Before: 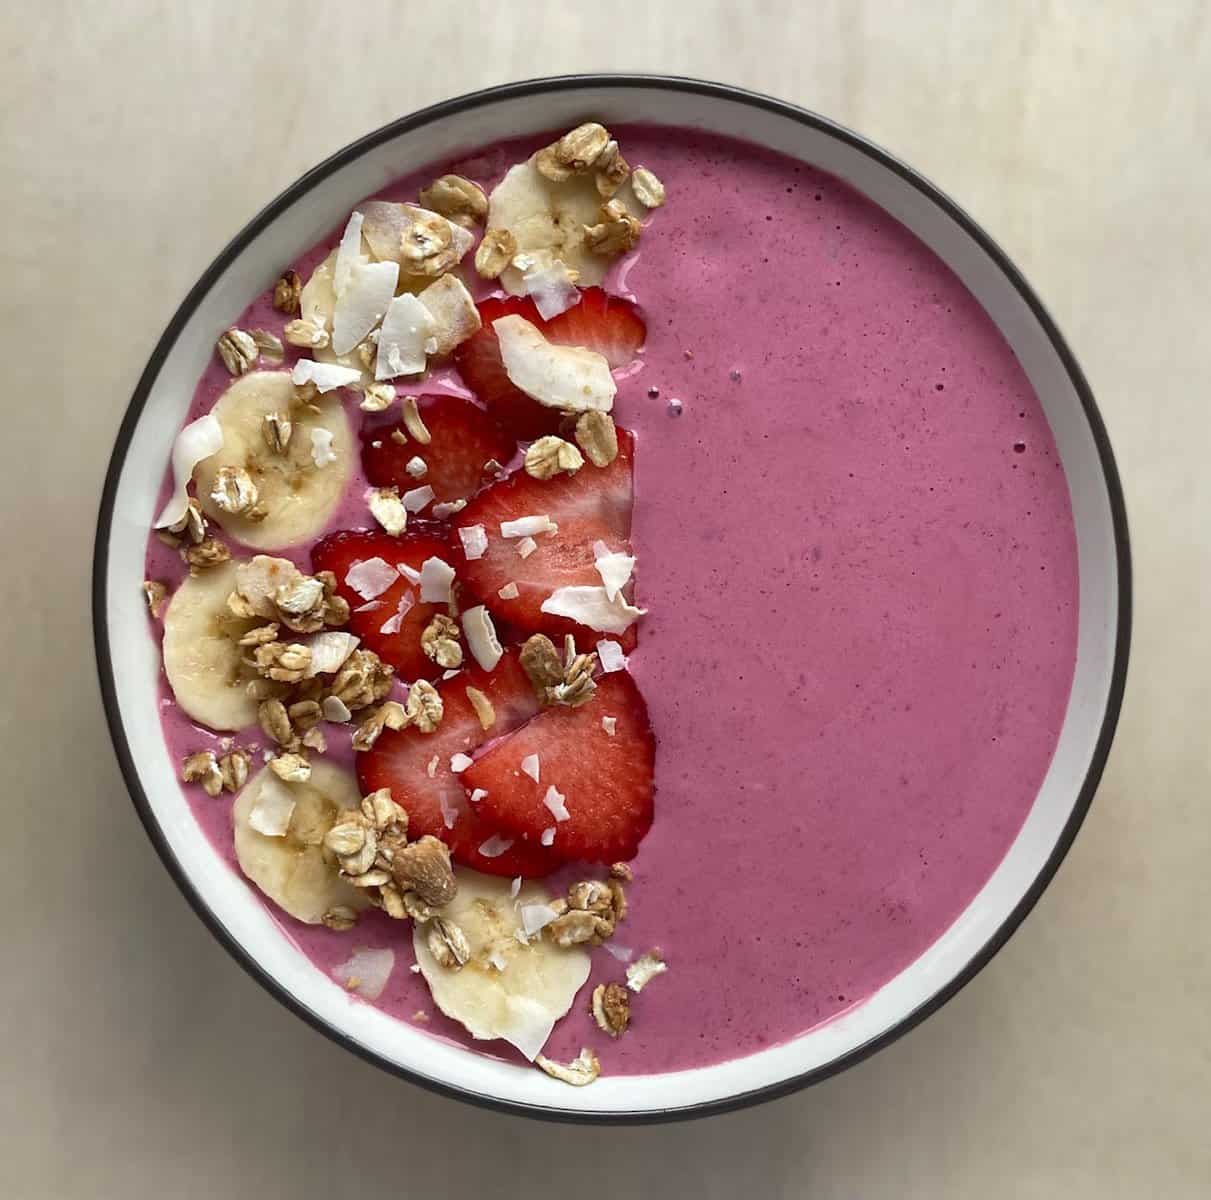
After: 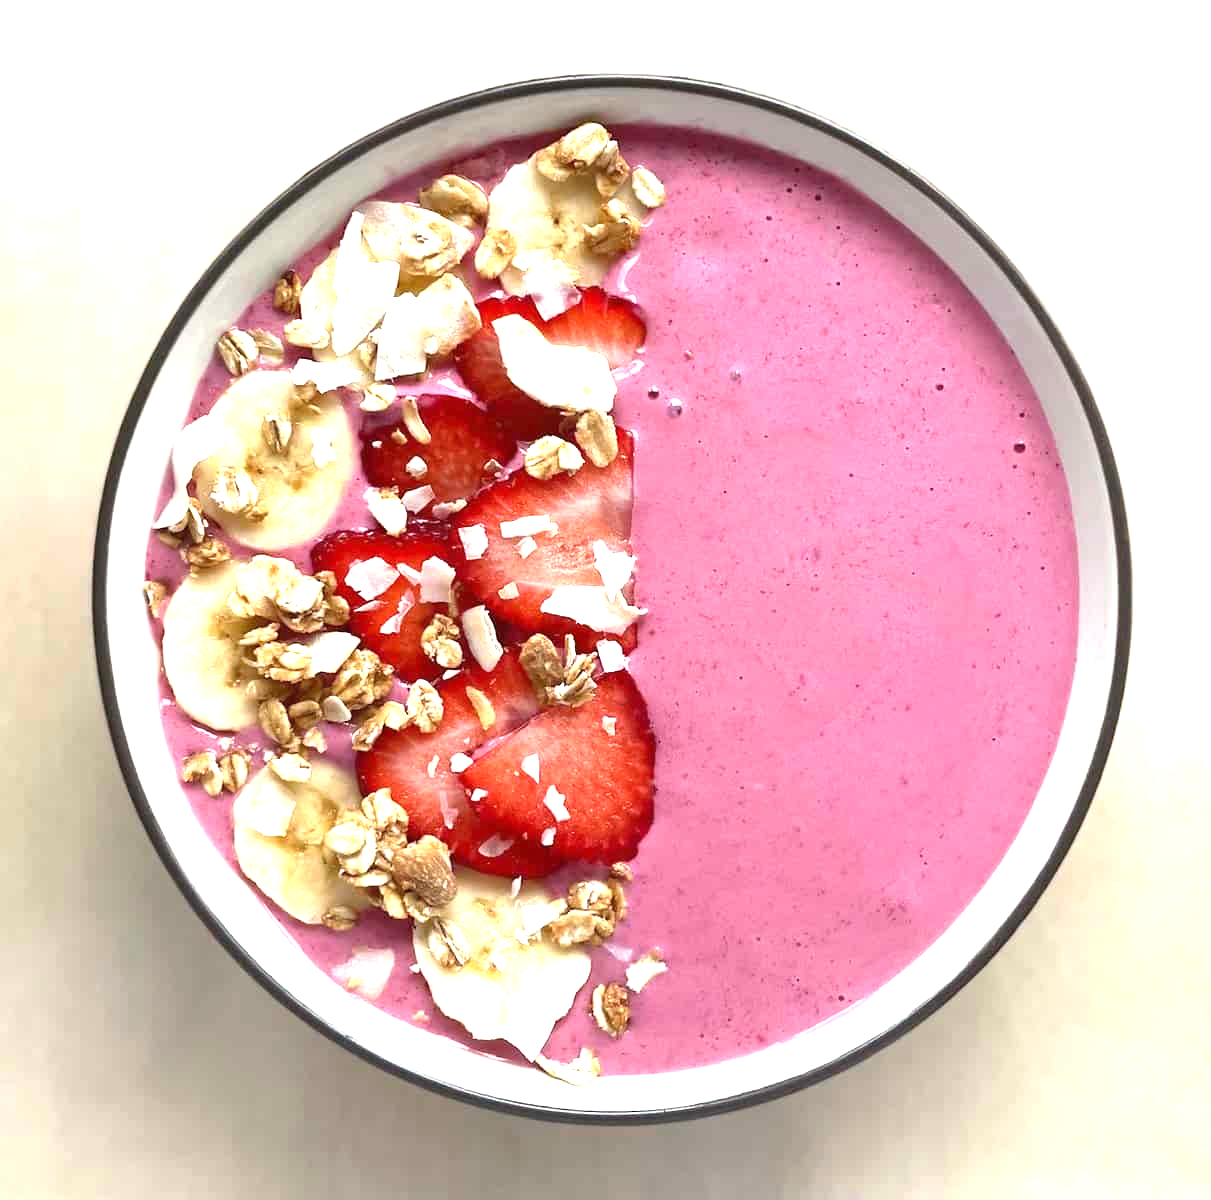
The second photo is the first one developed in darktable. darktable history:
exposure: black level correction 0, exposure 1.449 EV, compensate exposure bias true, compensate highlight preservation false
